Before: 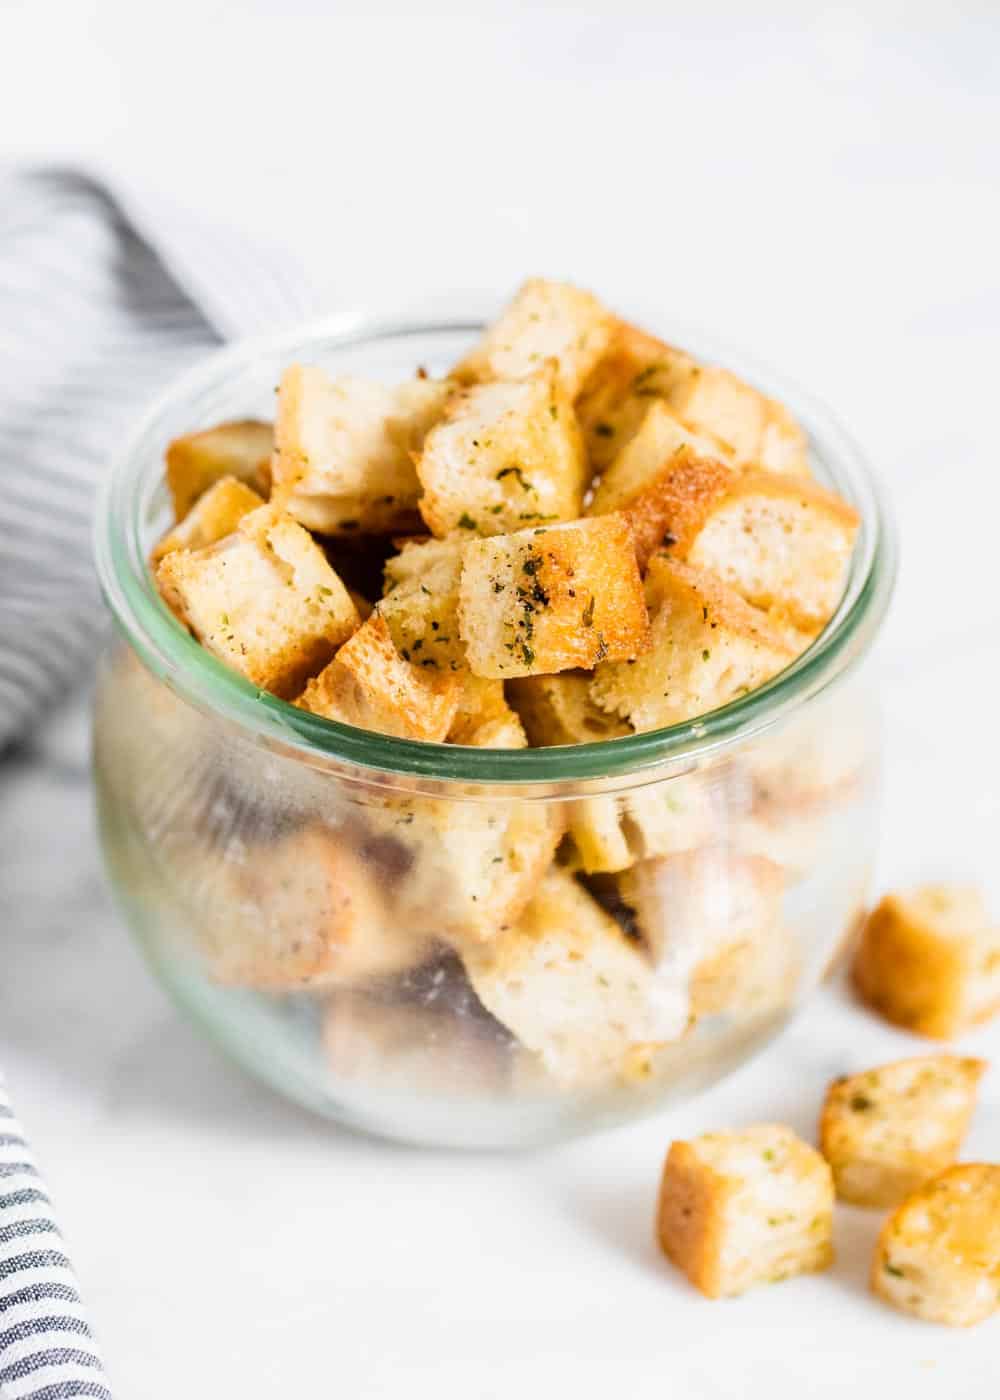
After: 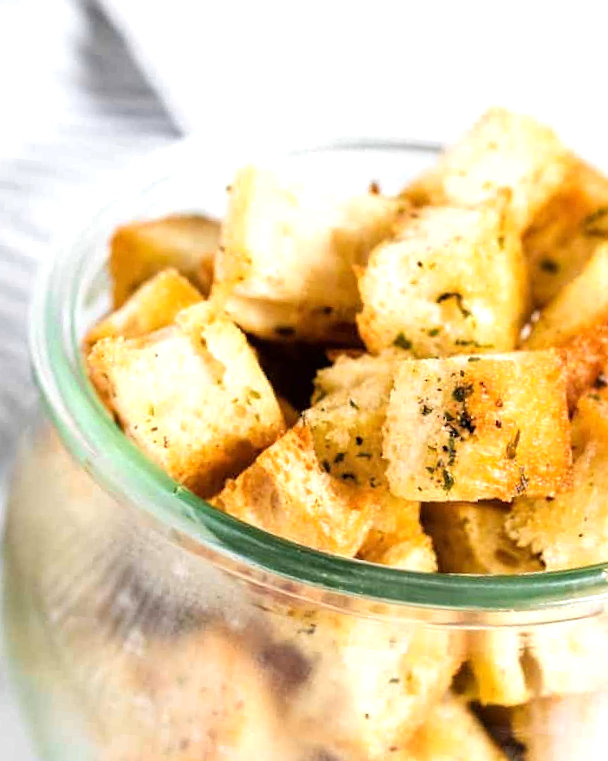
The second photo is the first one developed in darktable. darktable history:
crop and rotate: angle -6.54°, left 2.24%, top 7.077%, right 27.611%, bottom 30.185%
tone equalizer: -8 EV -0.399 EV, -7 EV -0.378 EV, -6 EV -0.339 EV, -5 EV -0.24 EV, -3 EV 0.24 EV, -2 EV 0.339 EV, -1 EV 0.401 EV, +0 EV 0.423 EV
